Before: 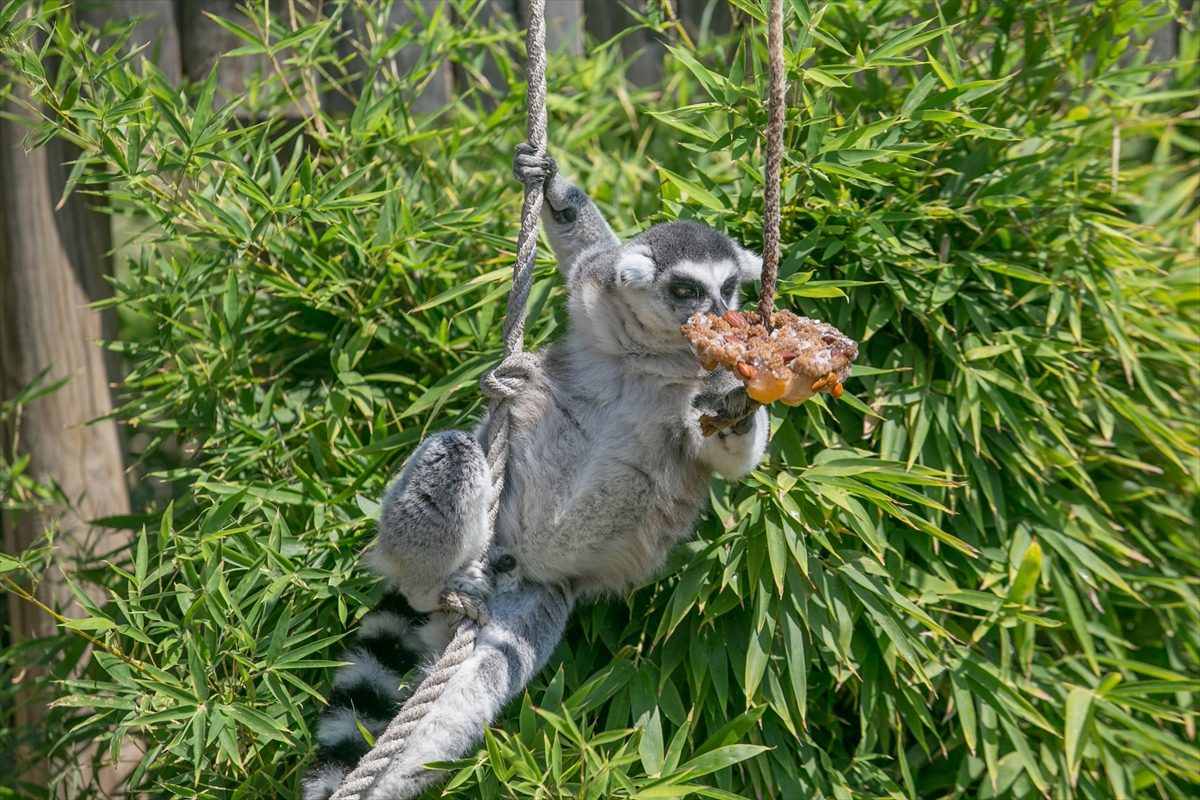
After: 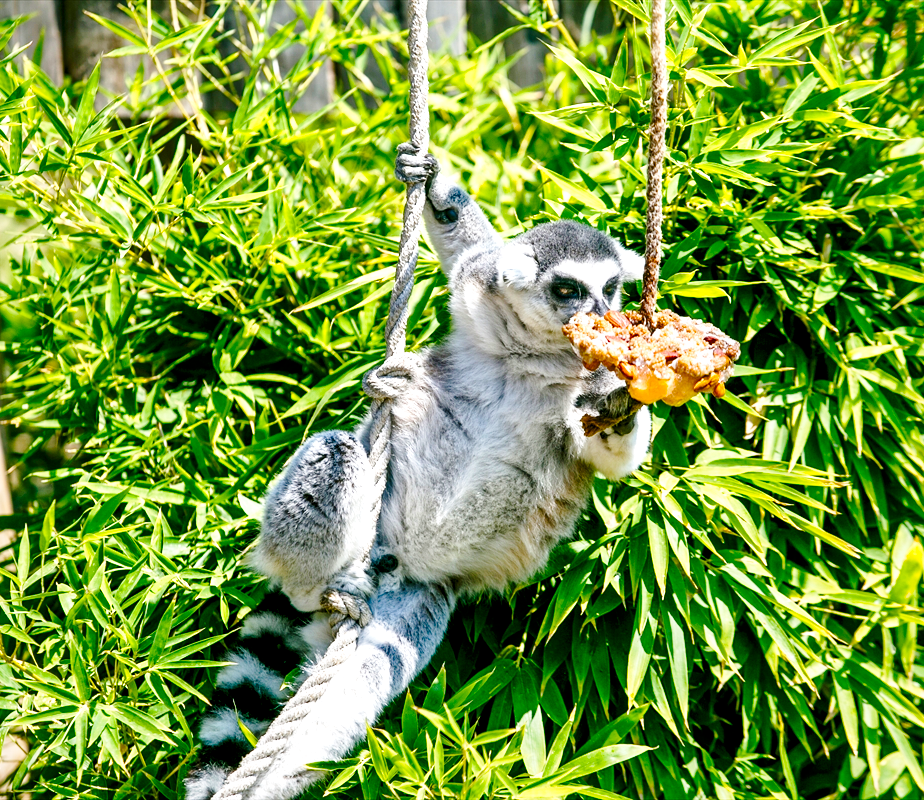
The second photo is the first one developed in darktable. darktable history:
crop: left 9.861%, right 12.561%
local contrast: mode bilateral grid, contrast 25, coarseness 59, detail 151%, midtone range 0.2
color balance rgb: global offset › luminance -0.898%, perceptual saturation grading › global saturation 20%, perceptual saturation grading › highlights -25.418%, perceptual saturation grading › shadows 49.973%, perceptual brilliance grading › global brilliance 20.604%, global vibrance 20%
exposure: black level correction 0.001, exposure 0.194 EV, compensate exposure bias true, compensate highlight preservation false
tone curve: curves: ch0 [(0.003, 0.023) (0.071, 0.052) (0.236, 0.197) (0.466, 0.557) (0.644, 0.748) (0.803, 0.88) (0.994, 0.968)]; ch1 [(0, 0) (0.262, 0.227) (0.417, 0.386) (0.469, 0.467) (0.502, 0.498) (0.528, 0.53) (0.573, 0.57) (0.605, 0.621) (0.644, 0.671) (0.686, 0.728) (0.994, 0.987)]; ch2 [(0, 0) (0.262, 0.188) (0.385, 0.353) (0.427, 0.424) (0.495, 0.493) (0.515, 0.534) (0.547, 0.556) (0.589, 0.613) (0.644, 0.748) (1, 1)], preserve colors none
